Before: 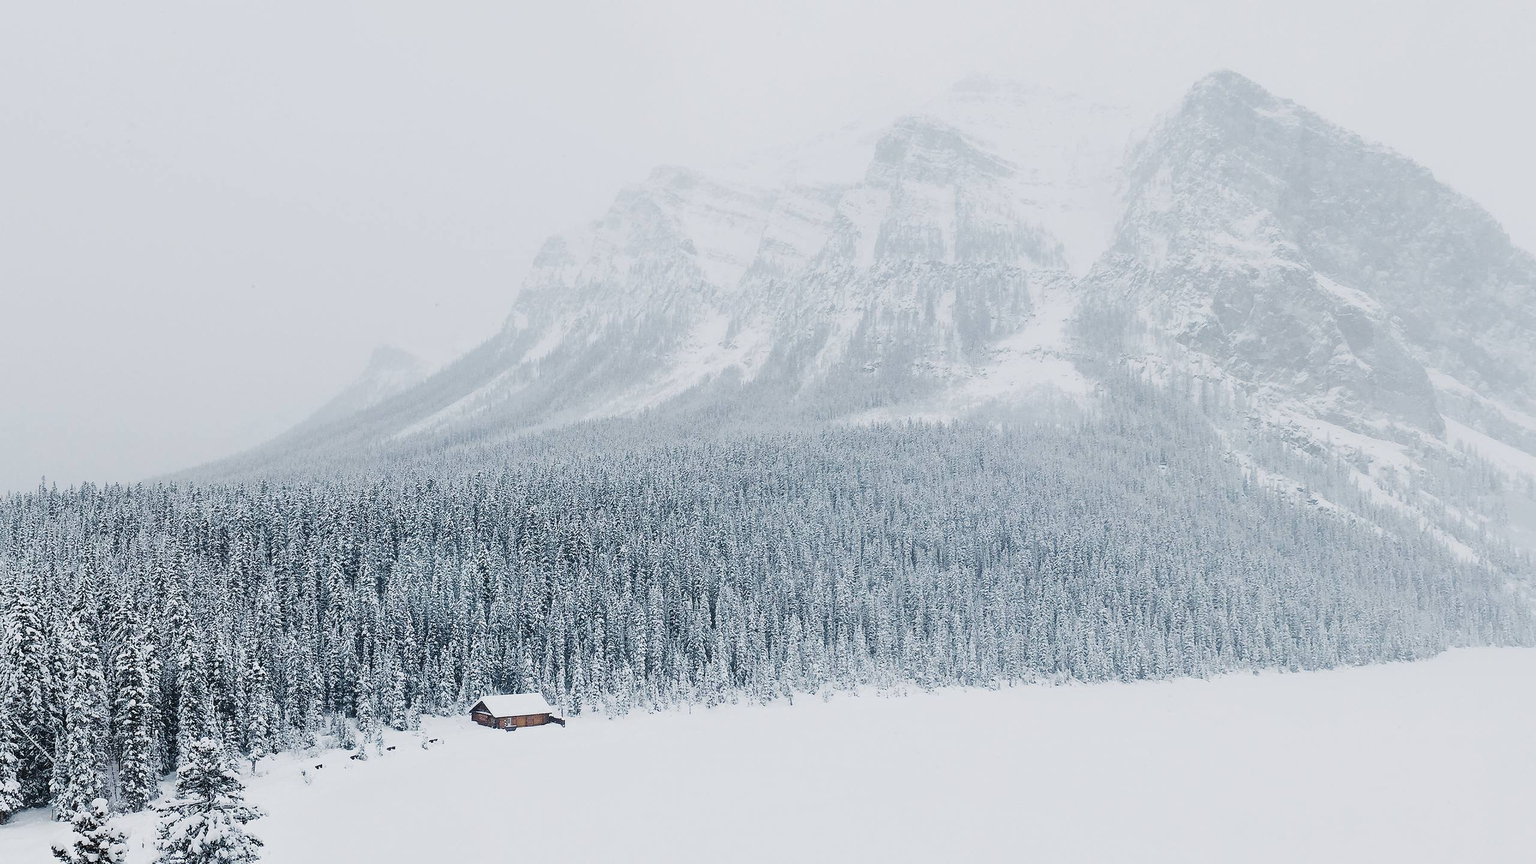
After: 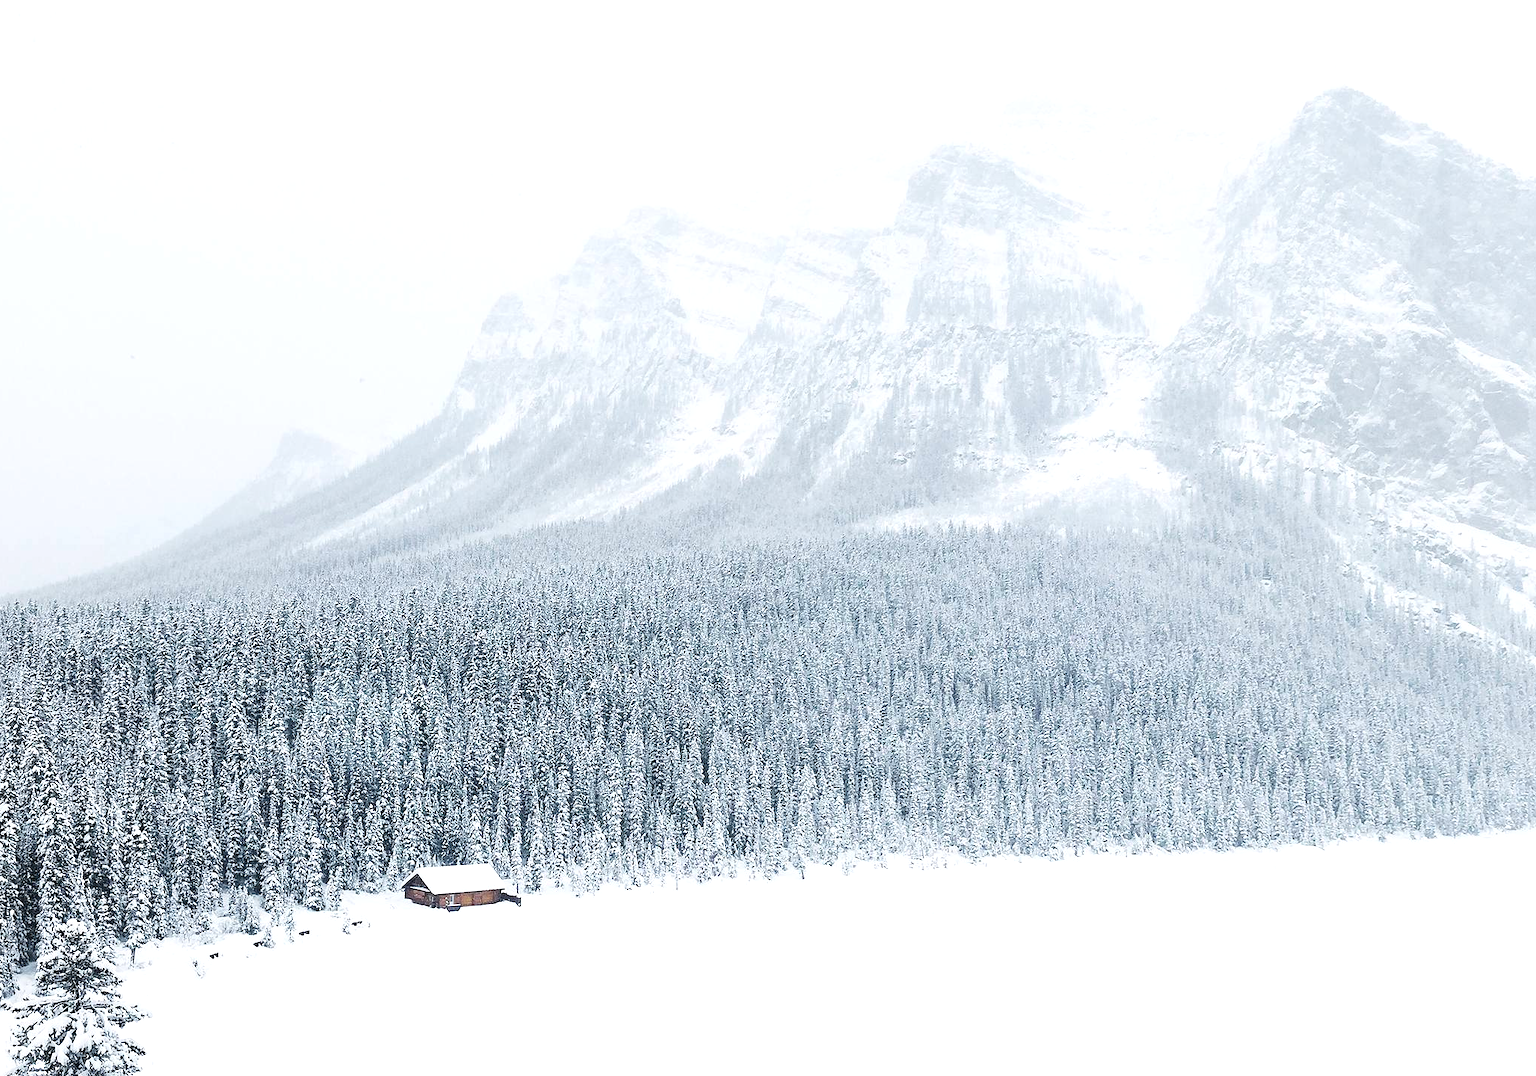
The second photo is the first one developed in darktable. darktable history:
exposure: exposure 0.603 EV, compensate highlight preservation false
crop and rotate: left 9.573%, right 10.191%
